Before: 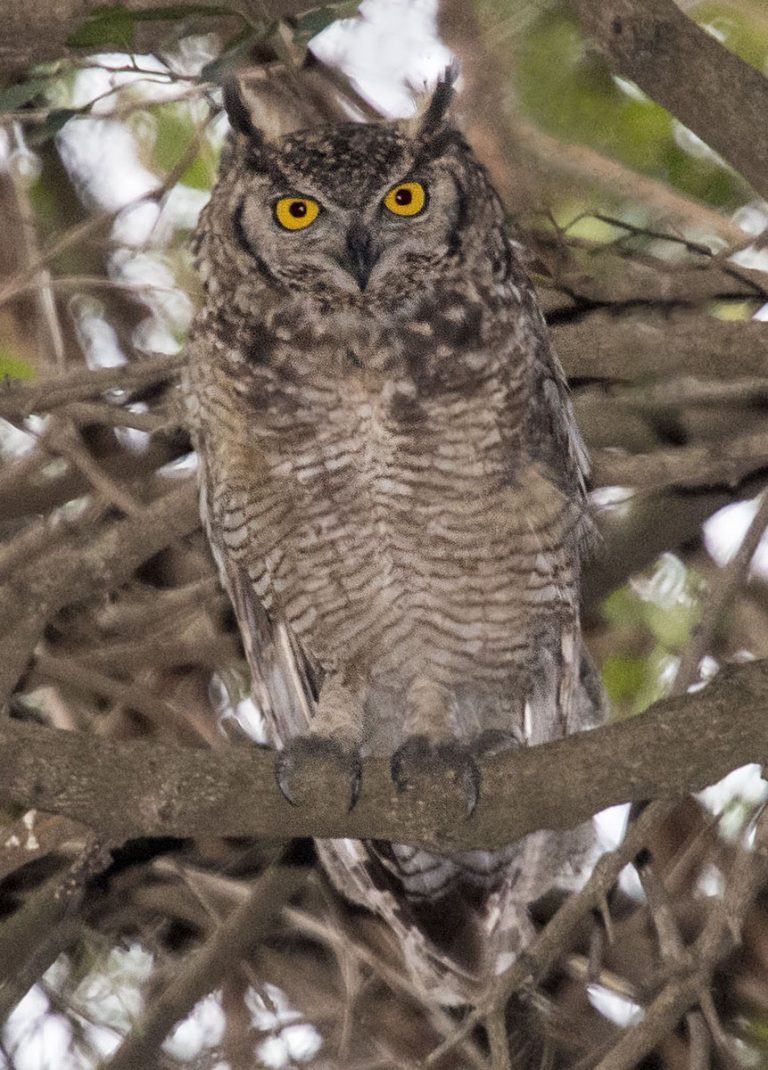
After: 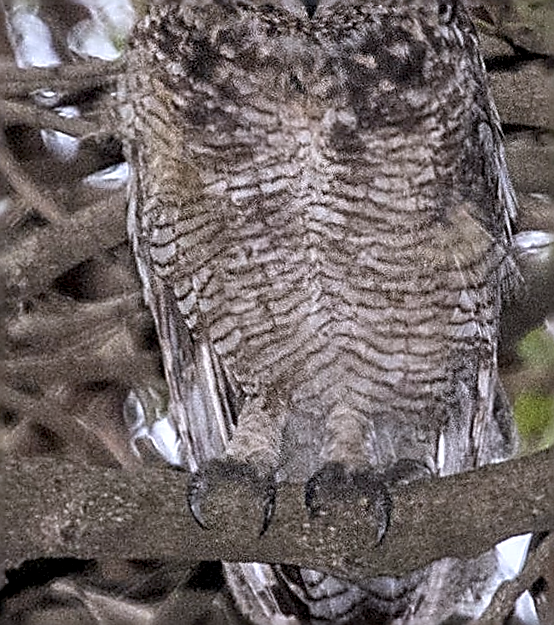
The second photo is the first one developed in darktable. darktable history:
sharpen: amount 2
crop and rotate: angle -3.37°, left 9.79%, top 20.73%, right 12.42%, bottom 11.82%
white balance: red 0.967, blue 1.119, emerald 0.756
local contrast: detail 130%
rotate and perspective: rotation 0.679°, lens shift (horizontal) 0.136, crop left 0.009, crop right 0.991, crop top 0.078, crop bottom 0.95
contrast brightness saturation: saturation -0.05
